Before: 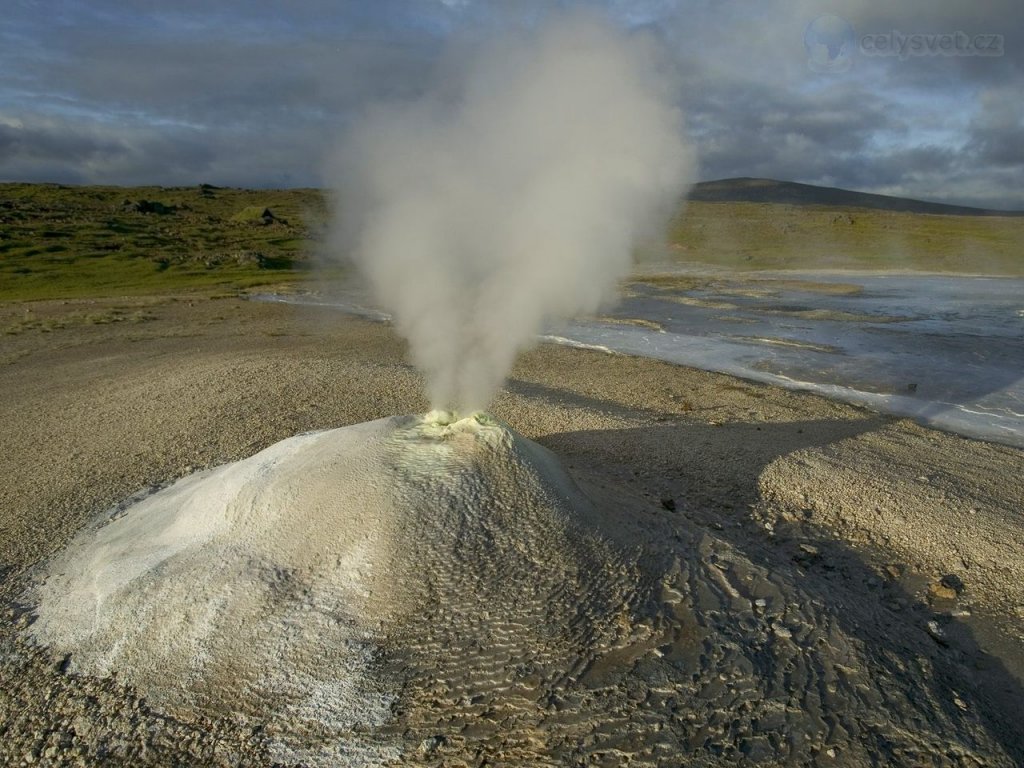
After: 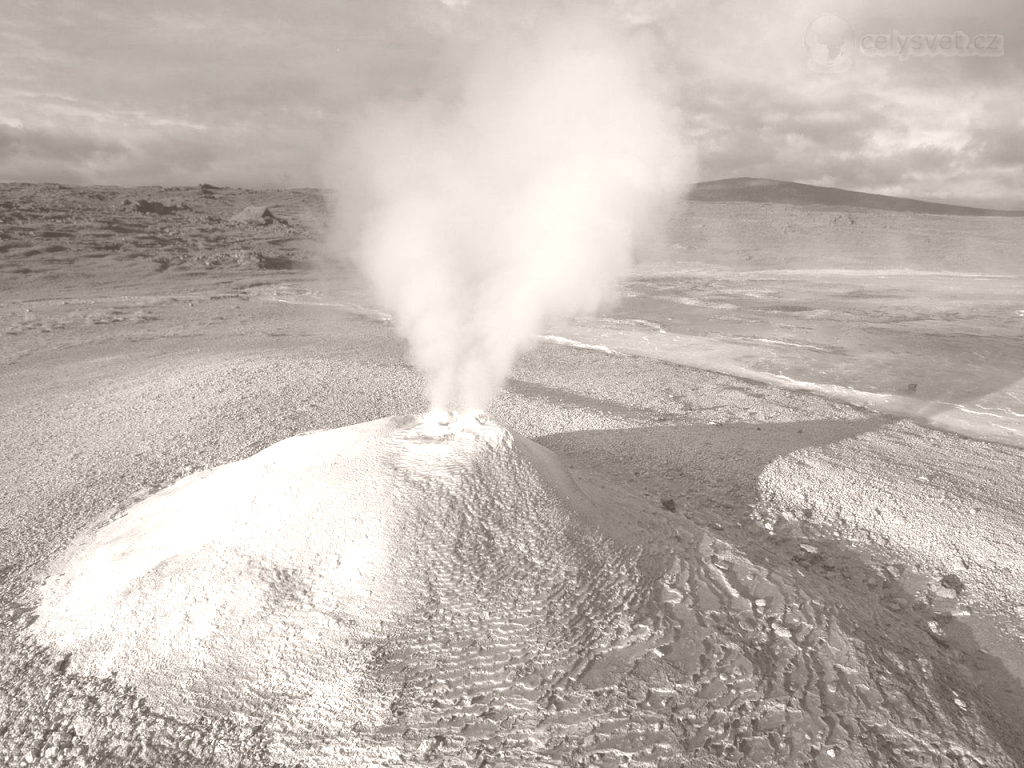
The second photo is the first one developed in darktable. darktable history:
graduated density: density 0.38 EV, hardness 21%, rotation -6.11°, saturation 32%
colorize: hue 34.49°, saturation 35.33%, source mix 100%, lightness 55%, version 1
